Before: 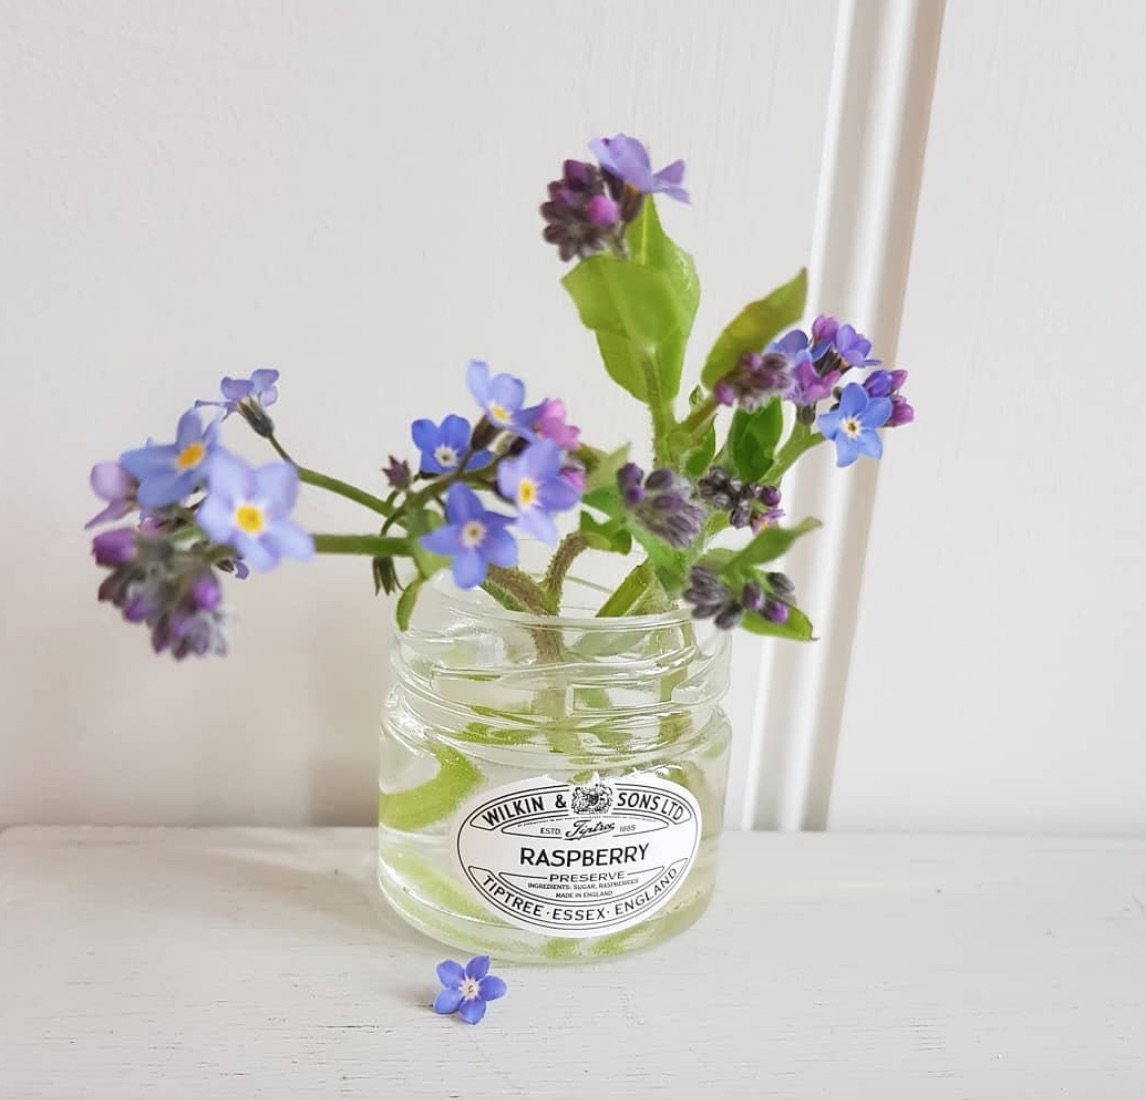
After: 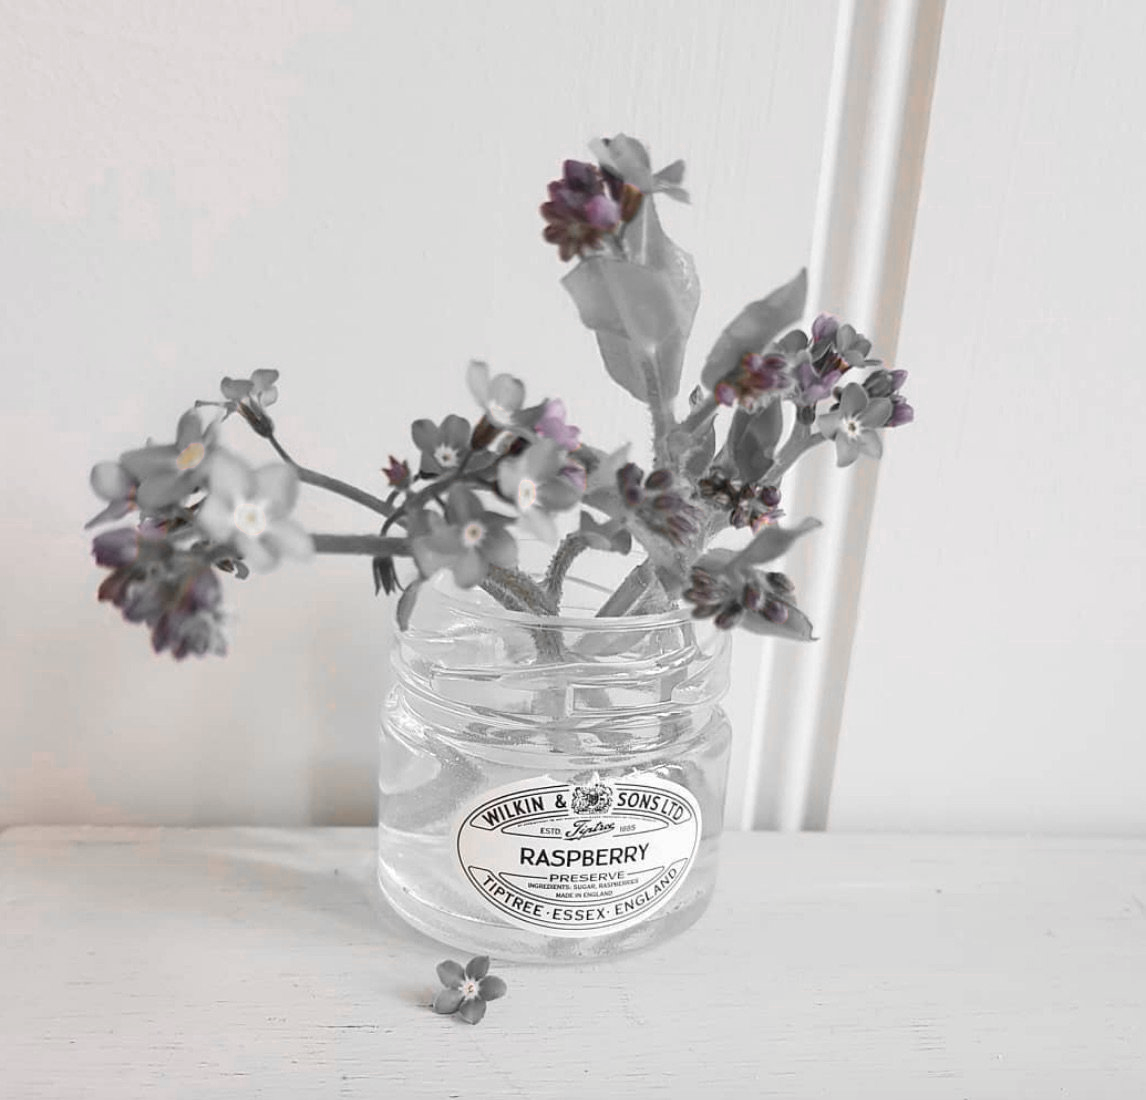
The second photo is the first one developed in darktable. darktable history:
color zones: curves: ch0 [(0, 0.65) (0.096, 0.644) (0.221, 0.539) (0.429, 0.5) (0.571, 0.5) (0.714, 0.5) (0.857, 0.5) (1, 0.65)]; ch1 [(0, 0.5) (0.143, 0.5) (0.257, -0.002) (0.429, 0.04) (0.571, -0.001) (0.714, -0.015) (0.857, 0.024) (1, 0.5)]
color correction: highlights b* 0.021
